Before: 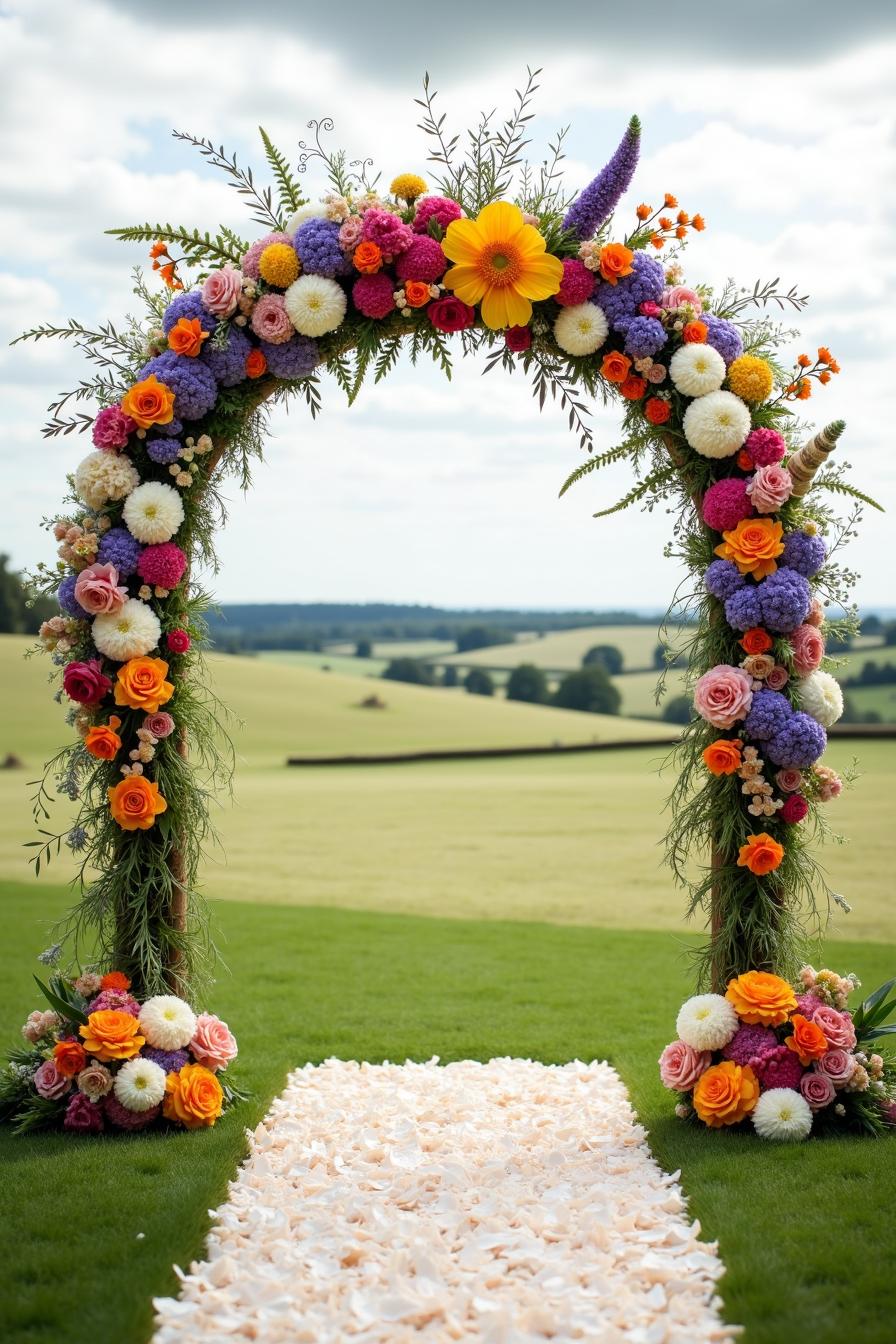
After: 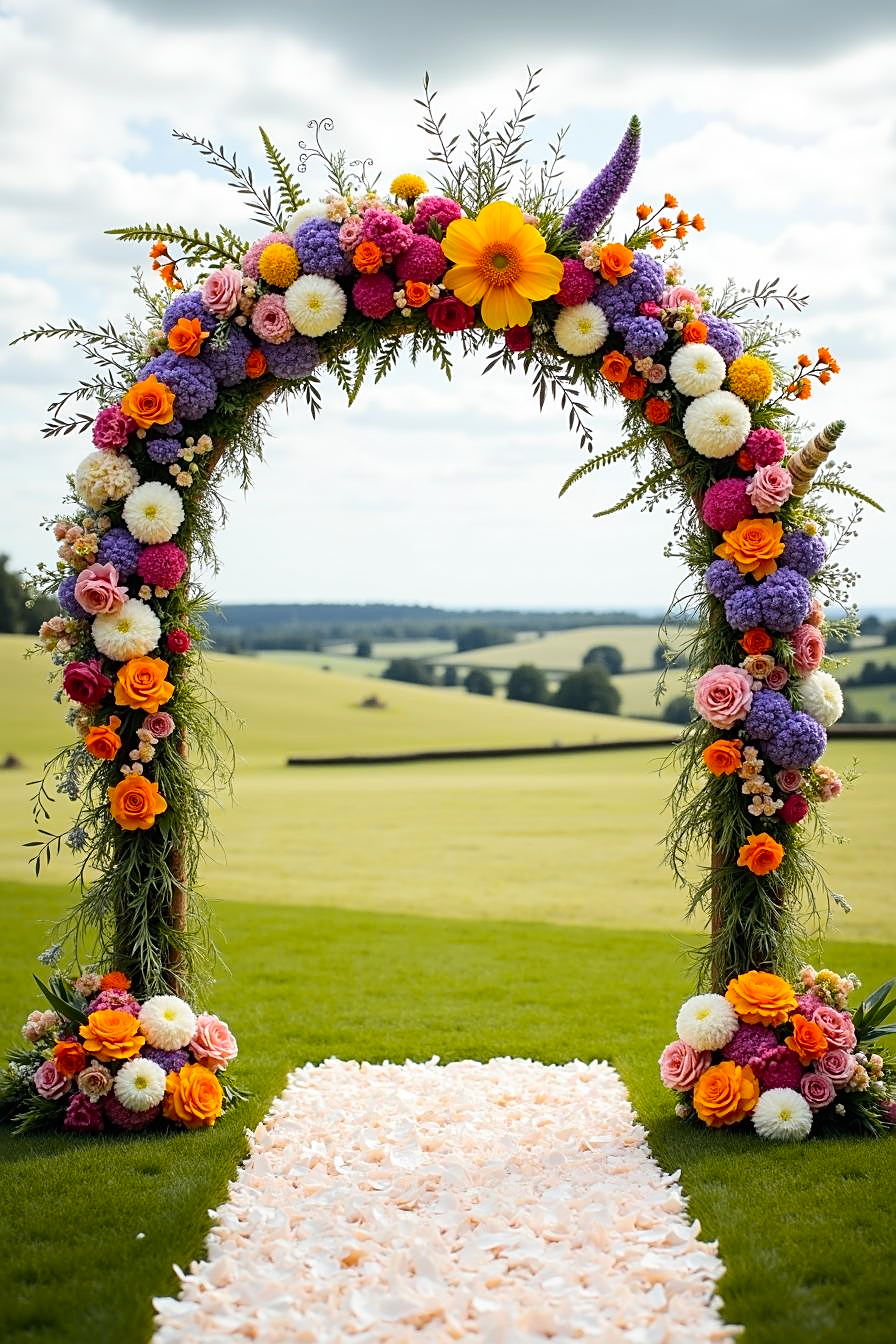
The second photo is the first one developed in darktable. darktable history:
tone curve: curves: ch0 [(0, 0.003) (0.117, 0.101) (0.257, 0.246) (0.408, 0.432) (0.611, 0.653) (0.824, 0.846) (1, 1)]; ch1 [(0, 0) (0.227, 0.197) (0.405, 0.421) (0.501, 0.501) (0.522, 0.53) (0.563, 0.572) (0.589, 0.611) (0.699, 0.709) (0.976, 0.992)]; ch2 [(0, 0) (0.208, 0.176) (0.377, 0.38) (0.5, 0.5) (0.537, 0.534) (0.571, 0.576) (0.681, 0.746) (1, 1)], color space Lab, independent channels, preserve colors none
sharpen: on, module defaults
